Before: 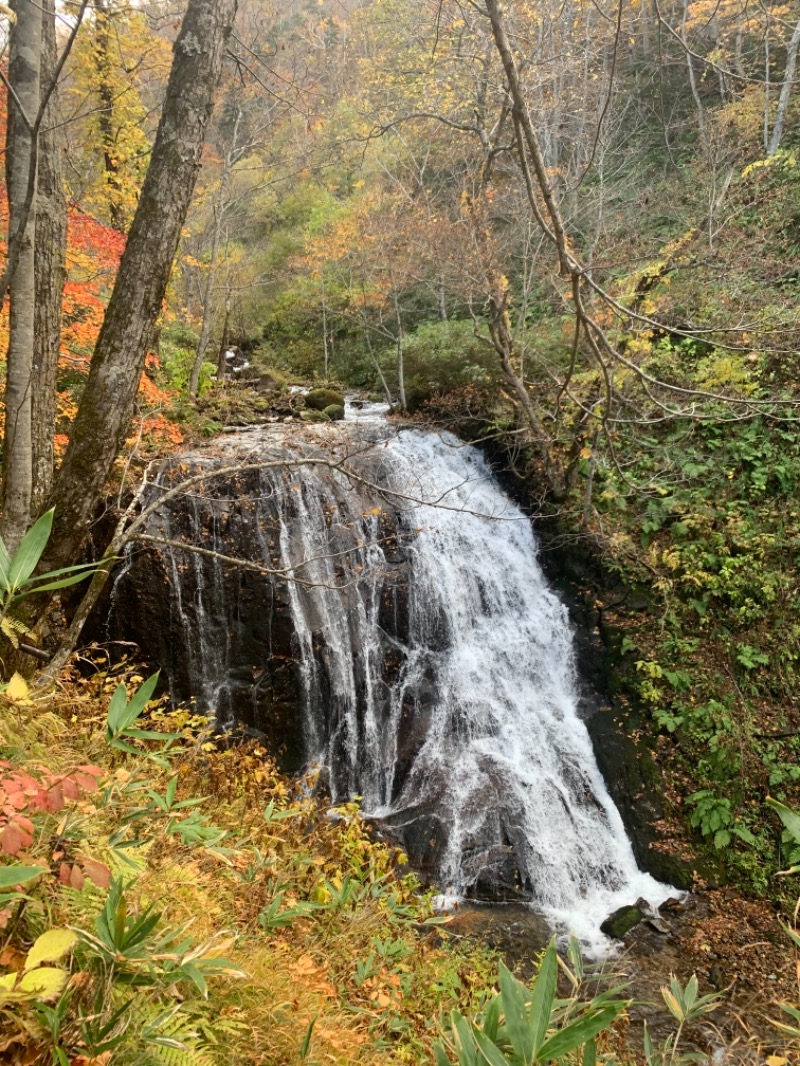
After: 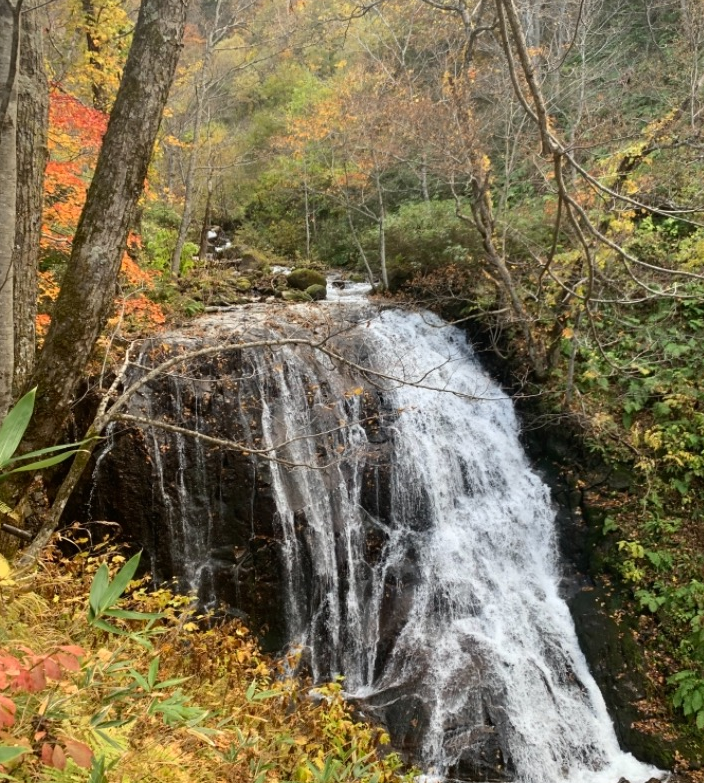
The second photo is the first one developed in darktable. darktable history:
crop and rotate: left 2.332%, top 11.309%, right 9.66%, bottom 15.22%
